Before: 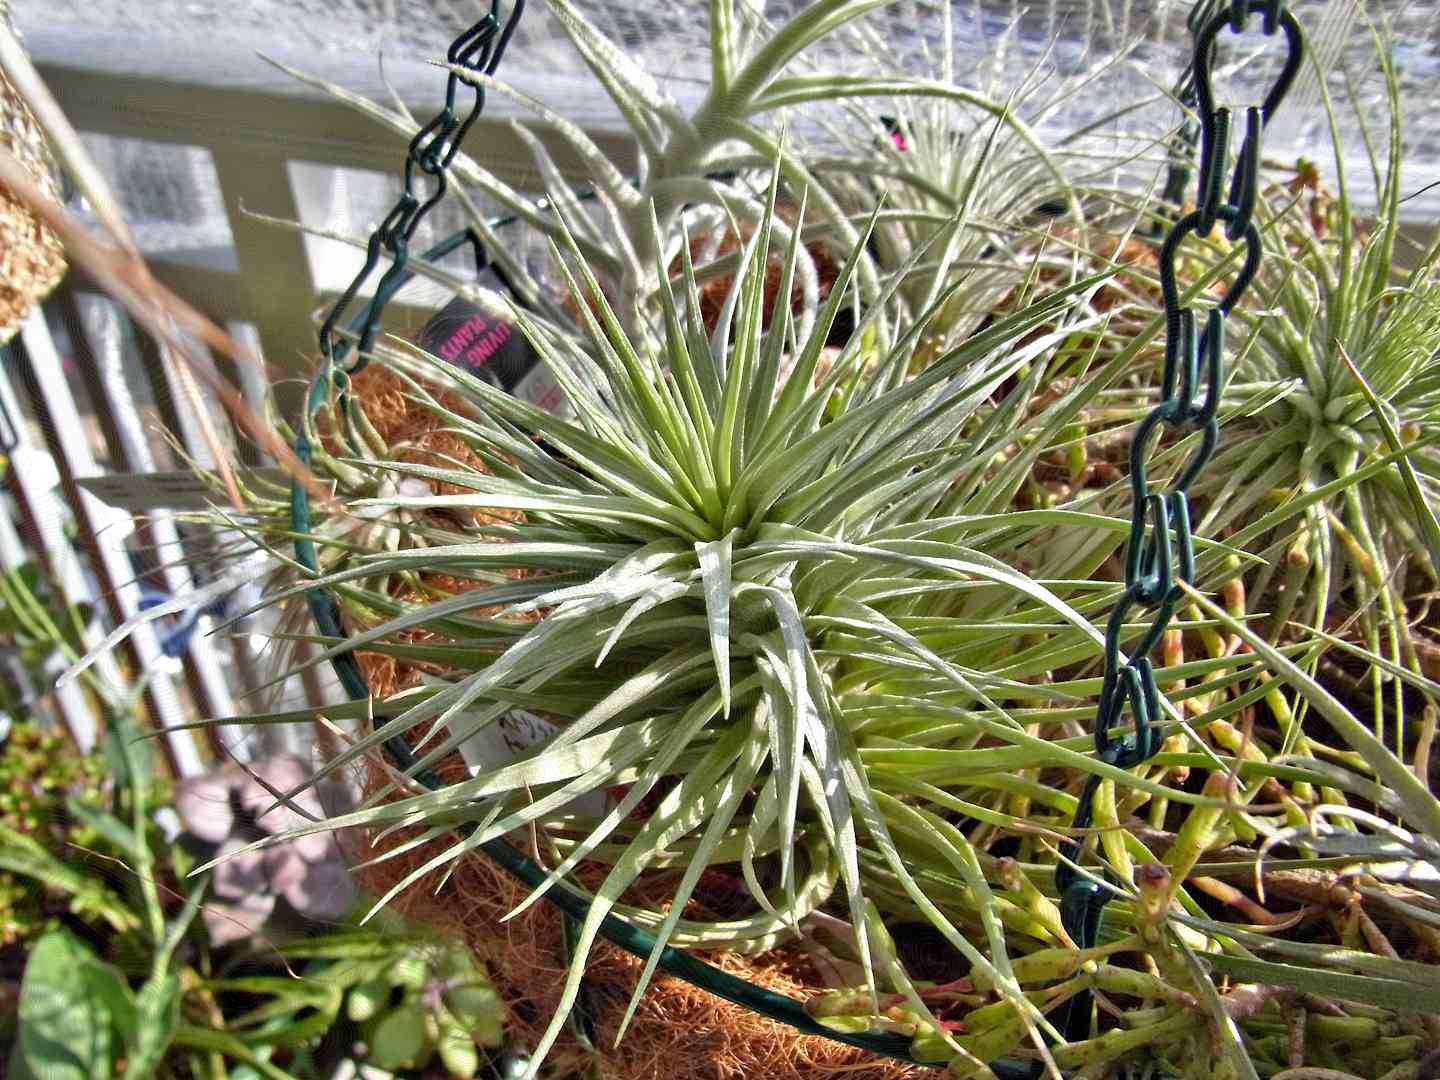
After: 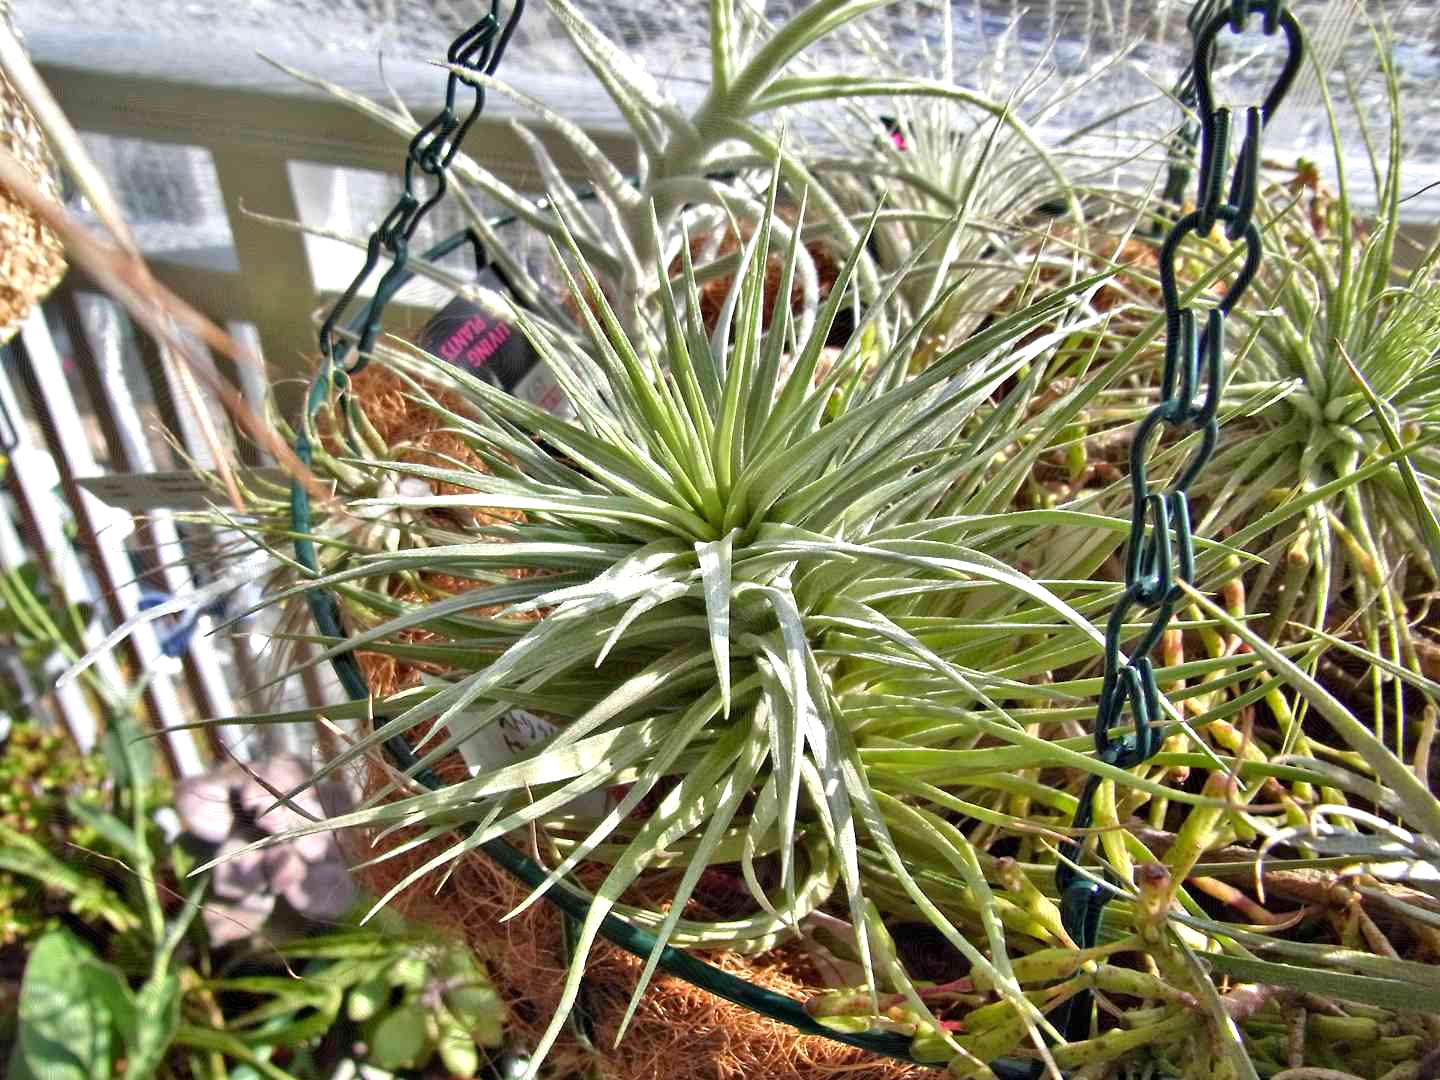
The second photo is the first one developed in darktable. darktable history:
exposure: exposure 0.237 EV, compensate highlight preservation false
